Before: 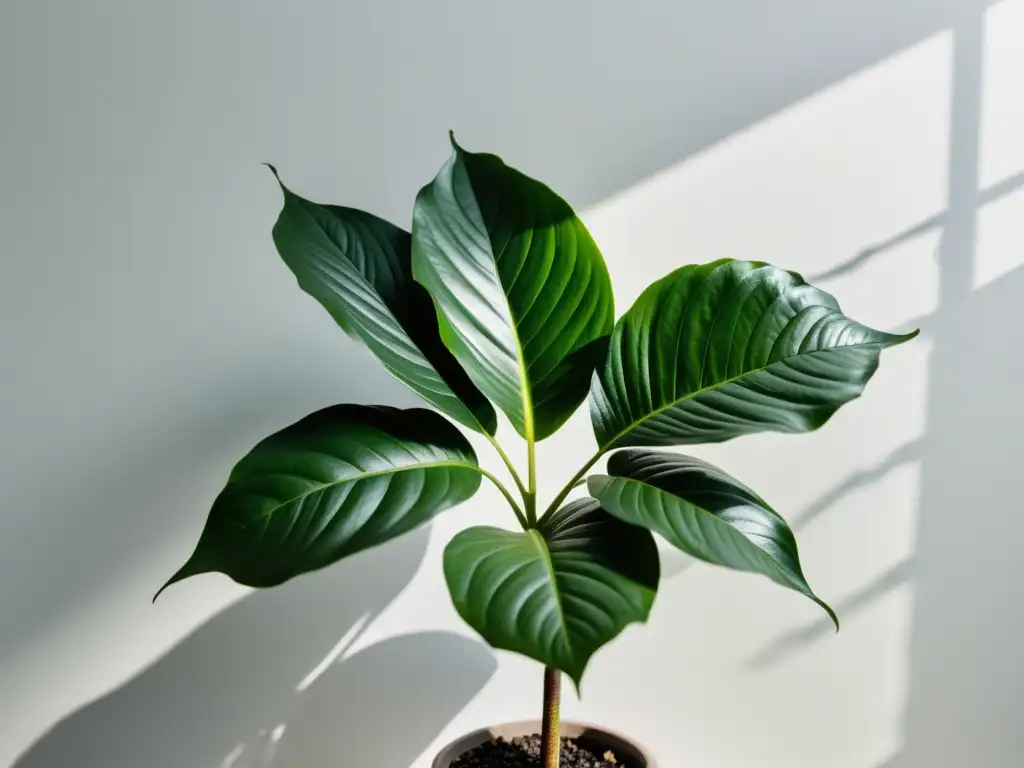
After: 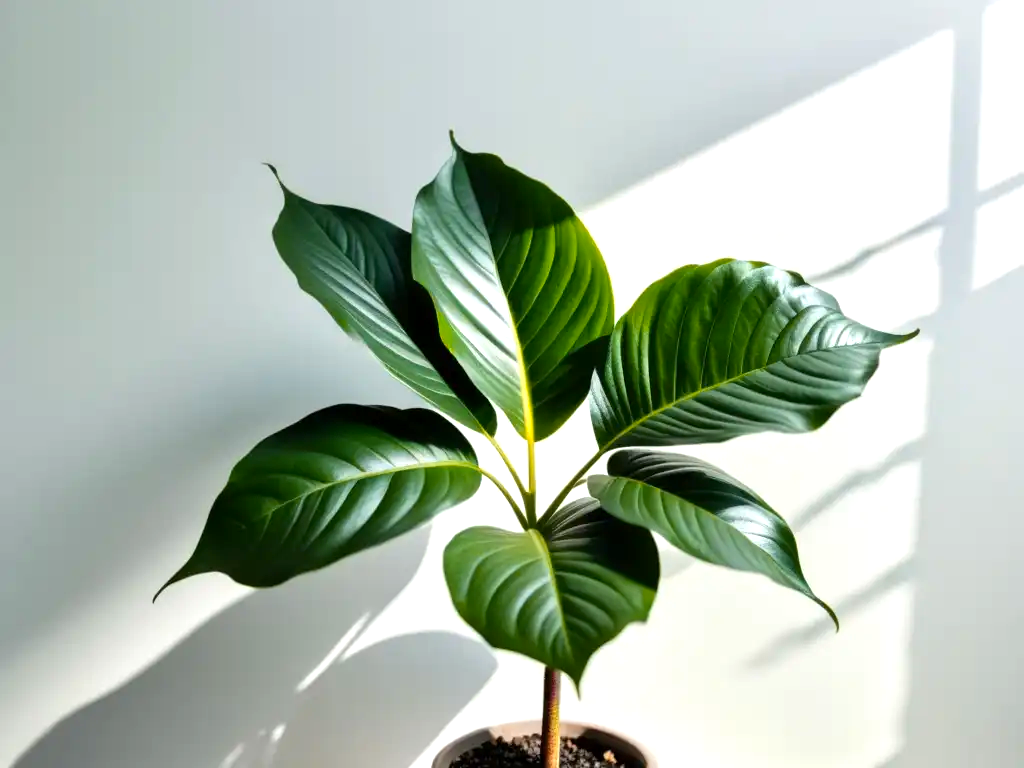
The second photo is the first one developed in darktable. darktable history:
exposure: black level correction 0.001, exposure 0.498 EV, compensate highlight preservation false
color zones: curves: ch1 [(0.235, 0.558) (0.75, 0.5)]; ch2 [(0.25, 0.462) (0.749, 0.457)]
